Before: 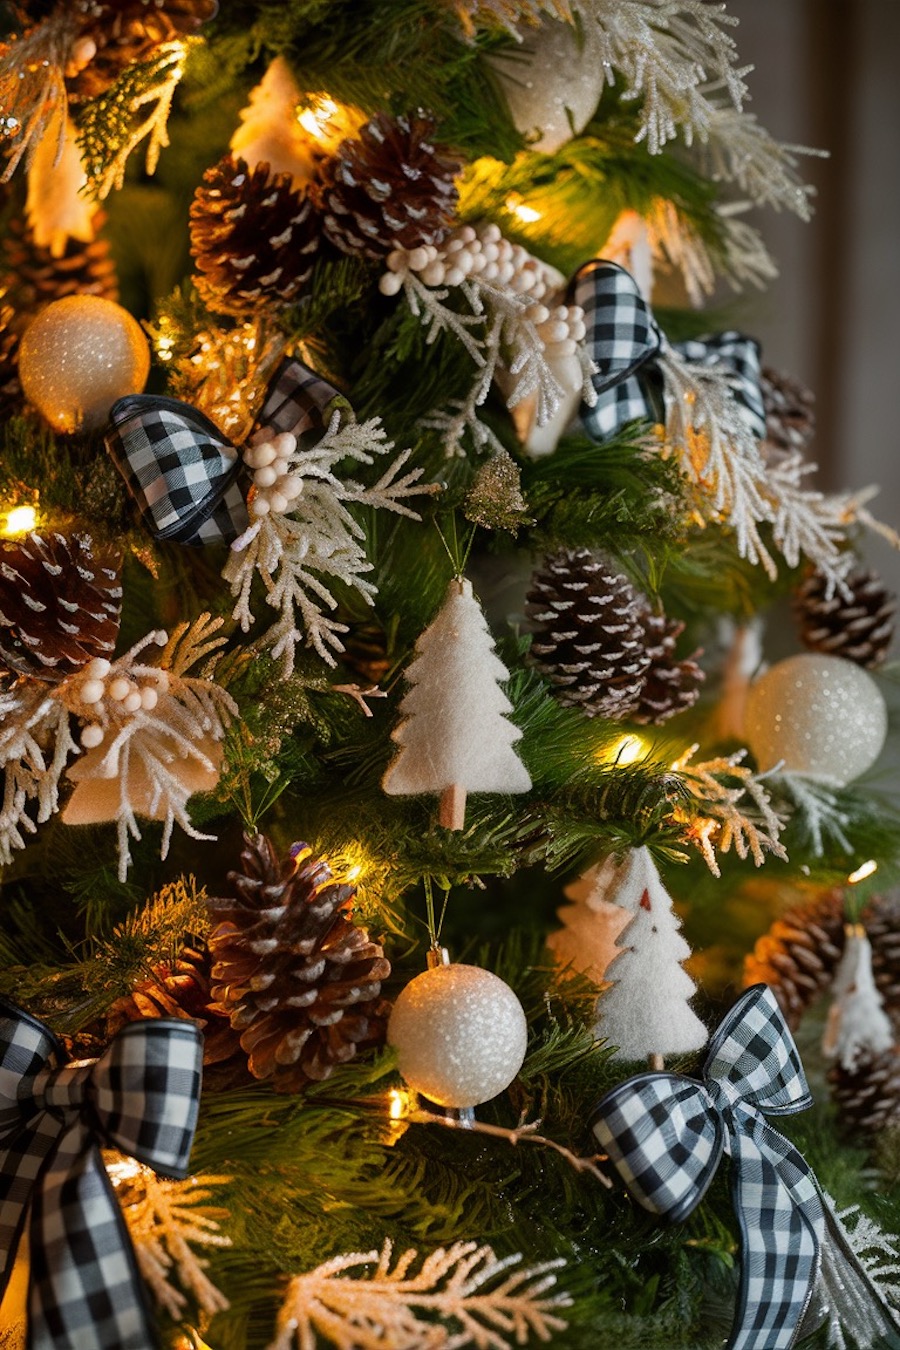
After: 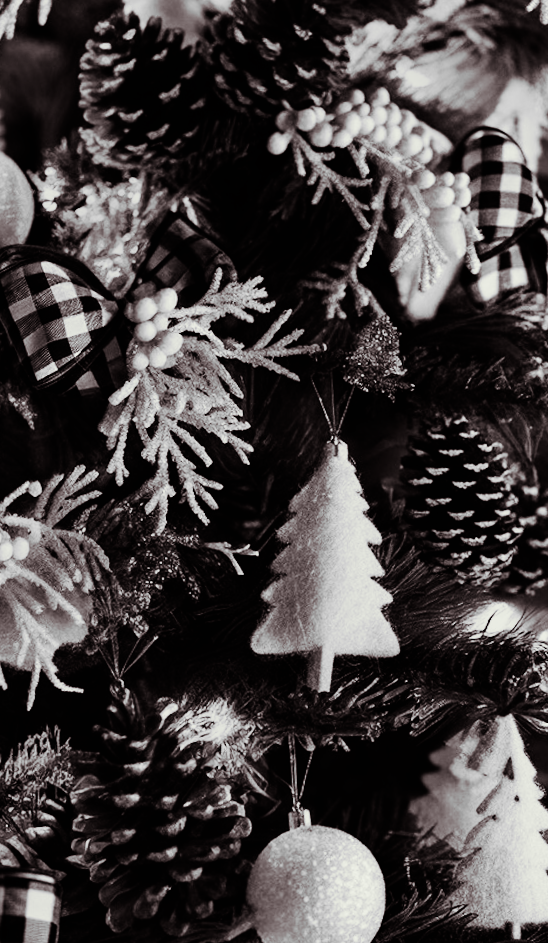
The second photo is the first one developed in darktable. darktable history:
rotate and perspective: rotation 2.17°, automatic cropping off
monochrome: size 1
sigmoid: contrast 1.8, skew -0.2, preserve hue 0%, red attenuation 0.1, red rotation 0.035, green attenuation 0.1, green rotation -0.017, blue attenuation 0.15, blue rotation -0.052, base primaries Rec2020
split-toning: shadows › saturation 0.2
crop: left 16.202%, top 11.208%, right 26.045%, bottom 20.557%
tone equalizer: -8 EV -0.75 EV, -7 EV -0.7 EV, -6 EV -0.6 EV, -5 EV -0.4 EV, -3 EV 0.4 EV, -2 EV 0.6 EV, -1 EV 0.7 EV, +0 EV 0.75 EV, edges refinement/feathering 500, mask exposure compensation -1.57 EV, preserve details no
haze removal: compatibility mode true, adaptive false
